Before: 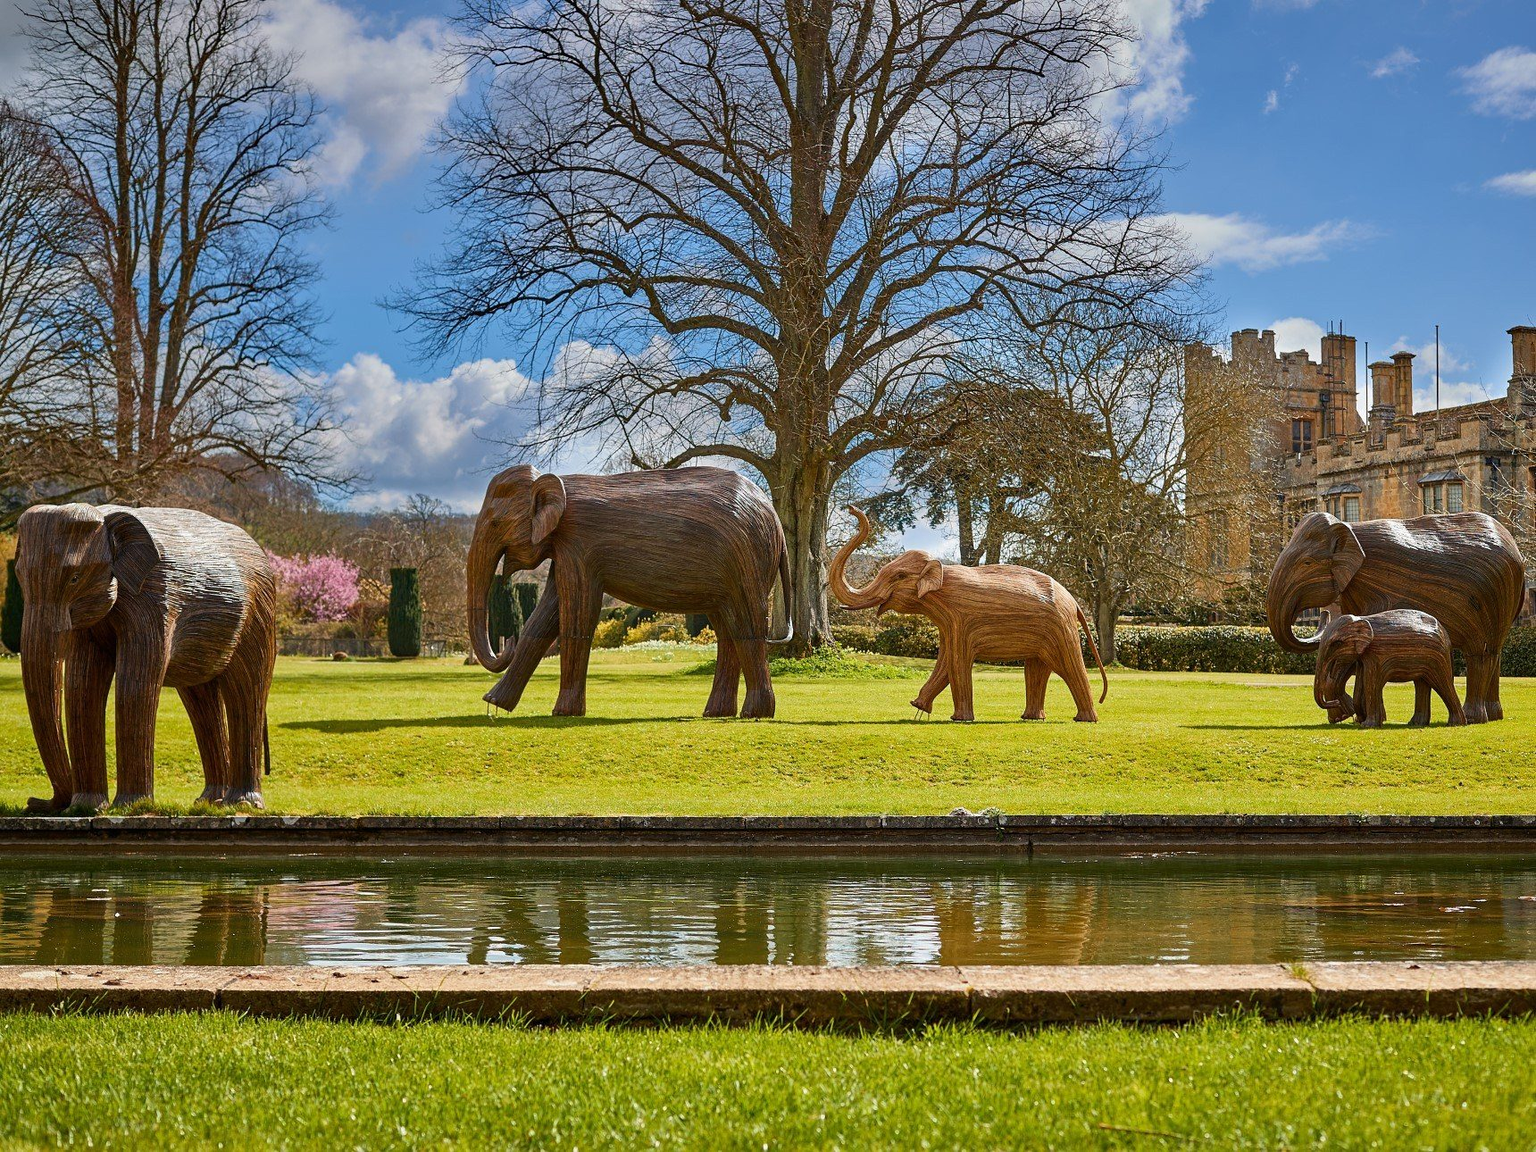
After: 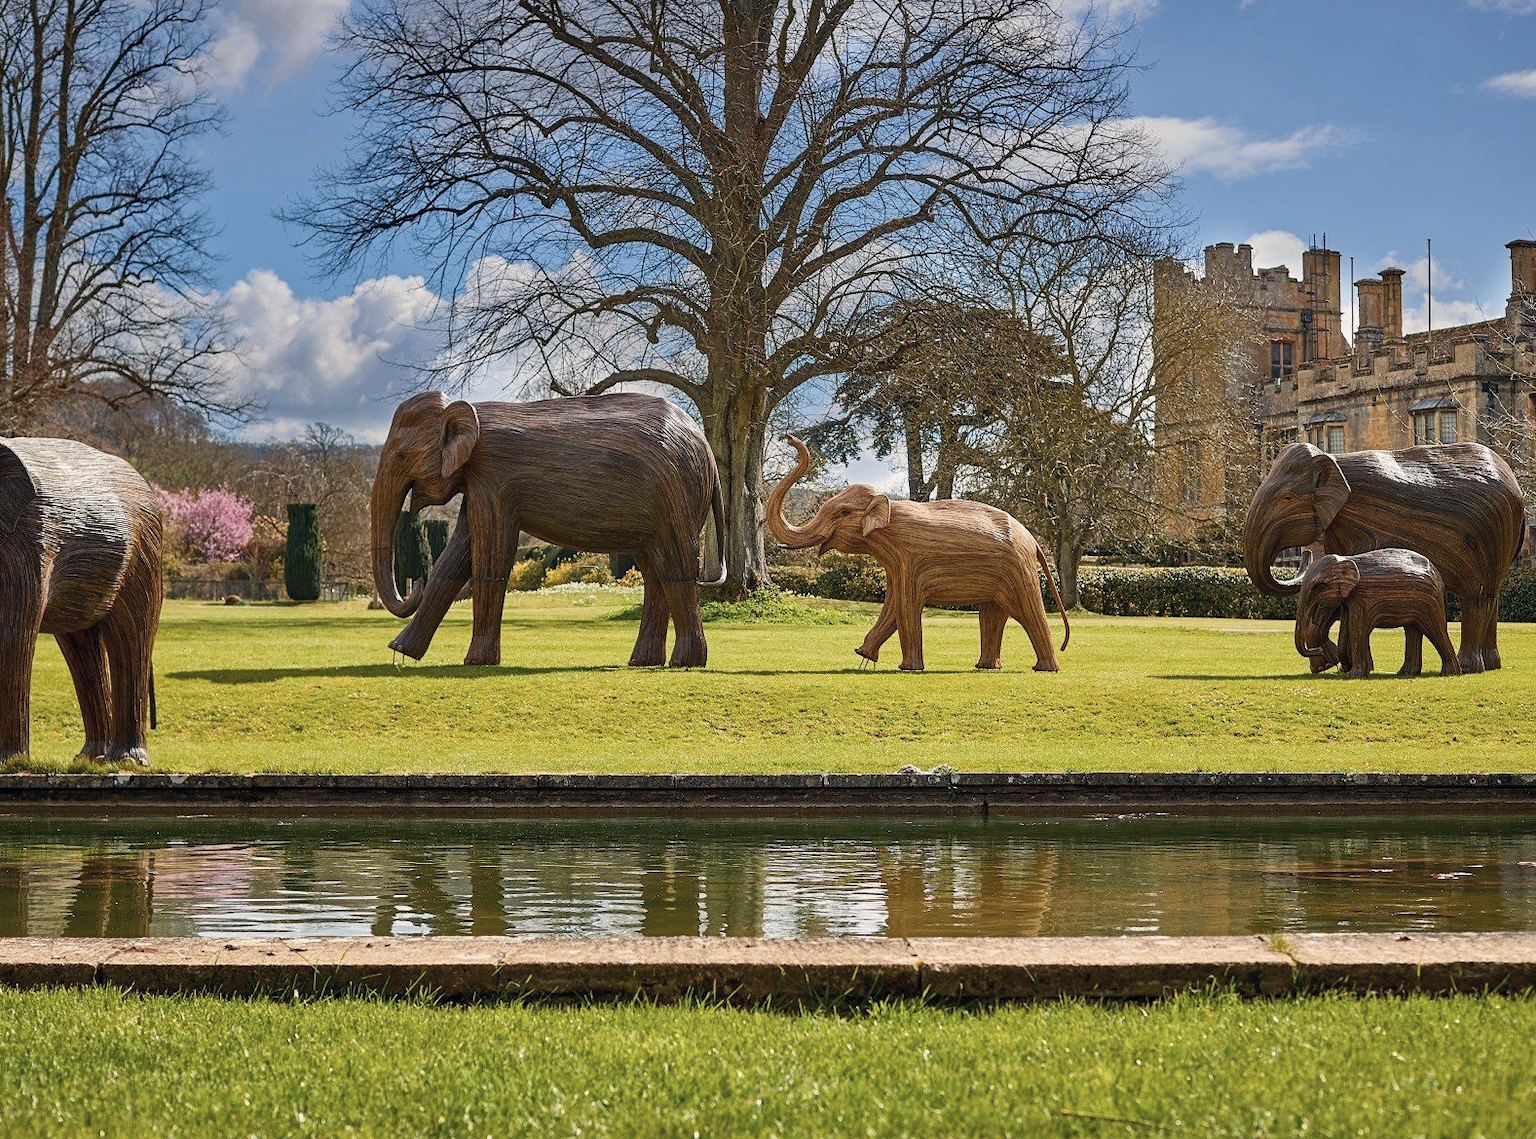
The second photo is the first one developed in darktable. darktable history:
crop and rotate: left 8.262%, top 9.226%
color correction: highlights a* 2.75, highlights b* 5, shadows a* -2.04, shadows b* -4.84, saturation 0.8
